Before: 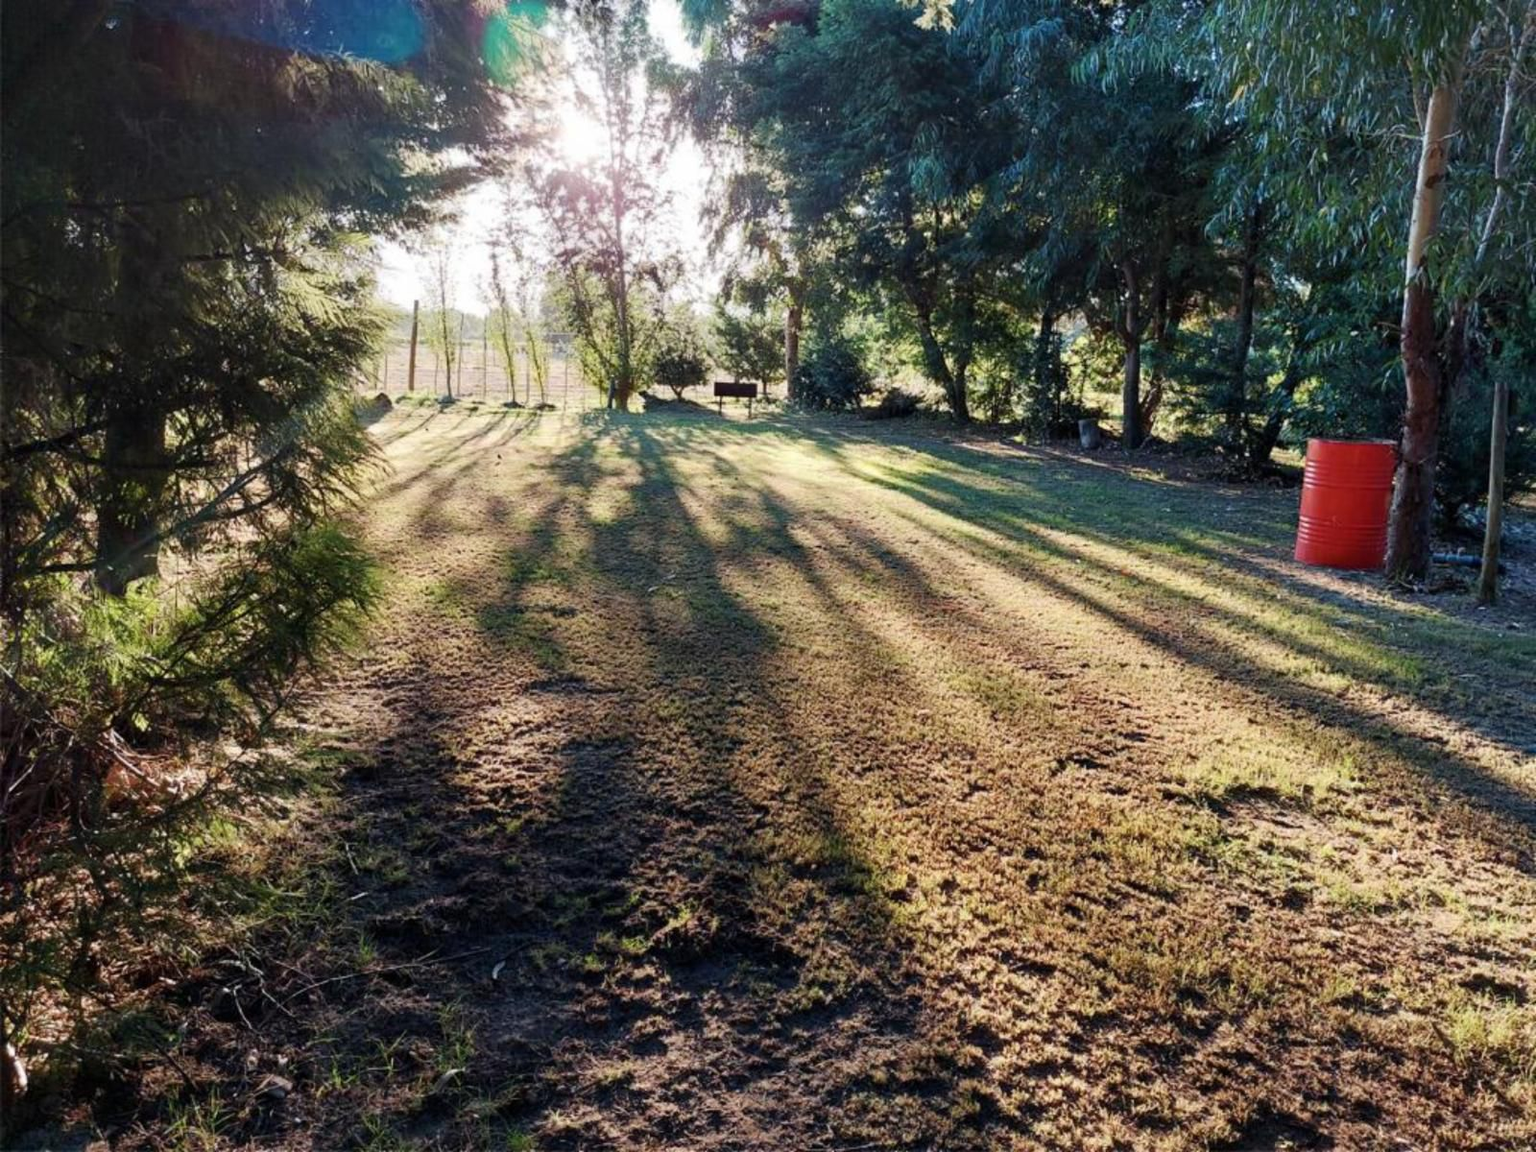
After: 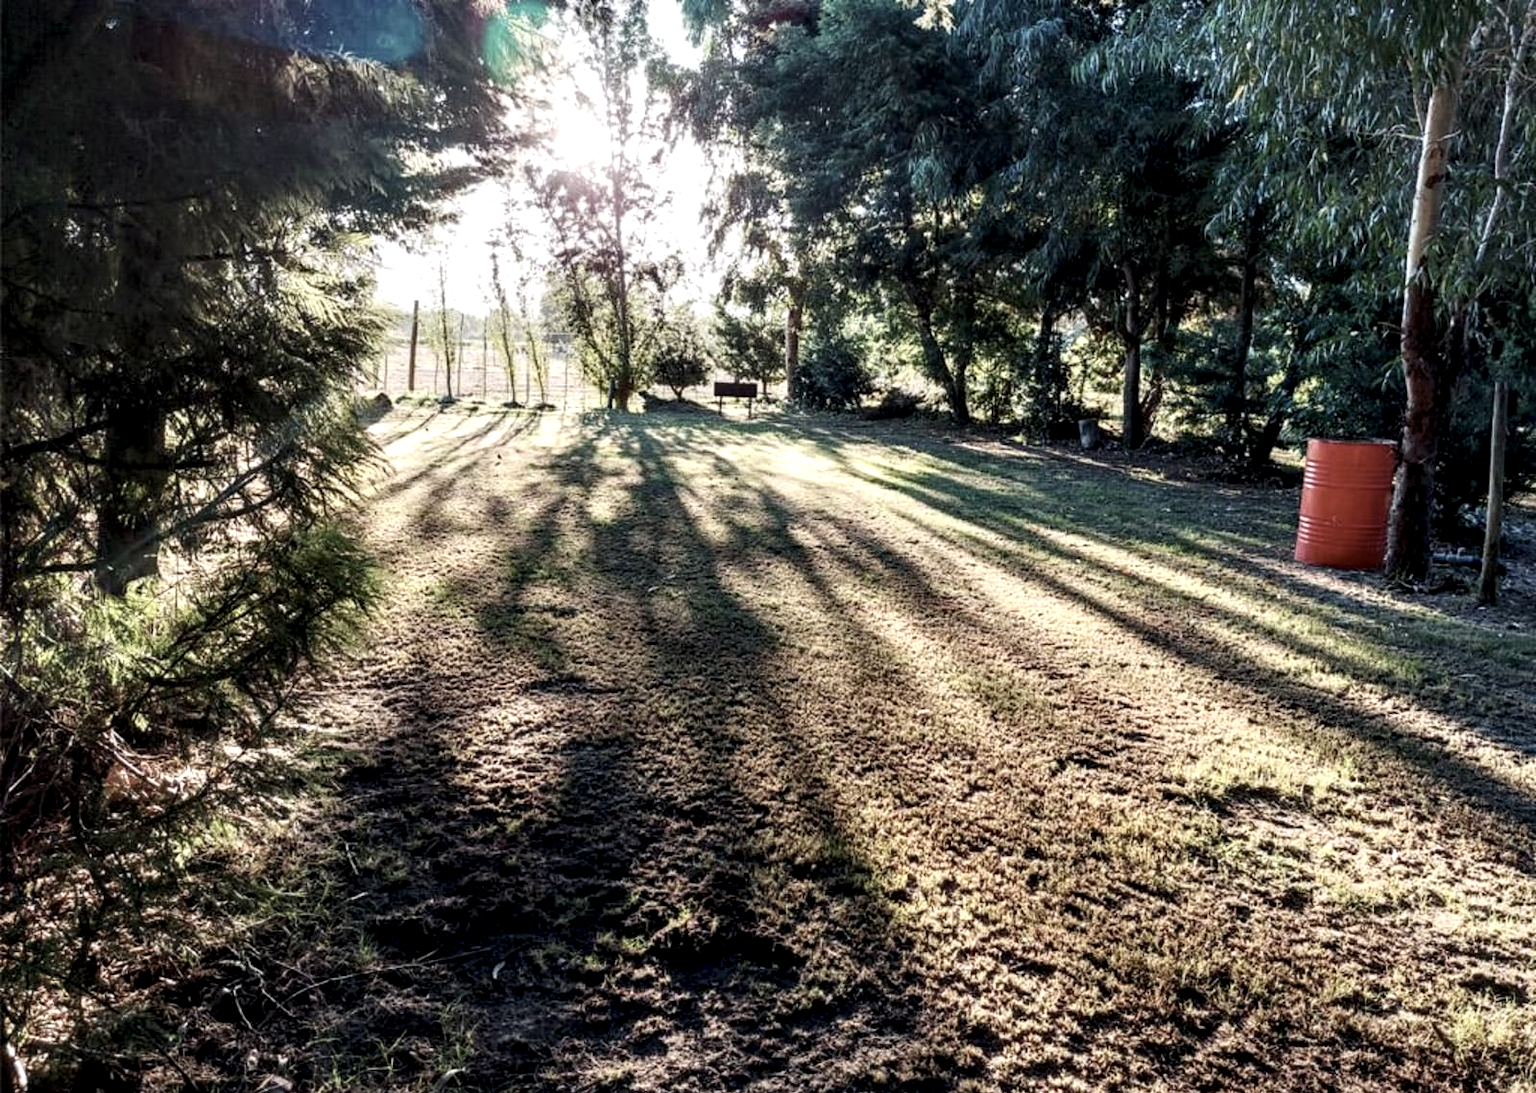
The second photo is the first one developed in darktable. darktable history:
crop and rotate: top 0.001%, bottom 5.042%
local contrast: highlights 60%, shadows 60%, detail 160%
contrast brightness saturation: contrast 0.104, saturation -0.301
